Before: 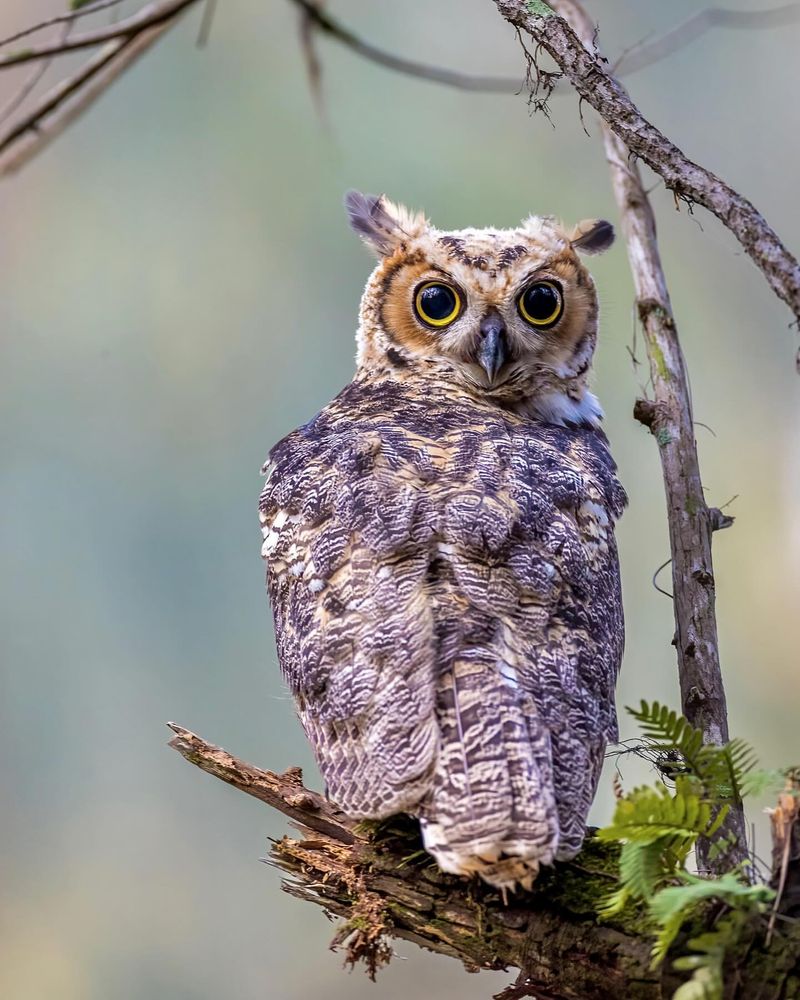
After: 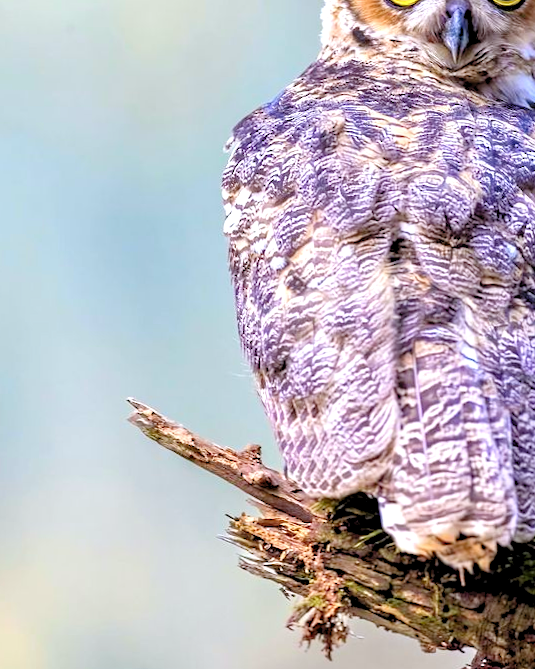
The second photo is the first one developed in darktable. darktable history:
crop and rotate: angle -0.82°, left 3.85%, top 31.828%, right 27.992%
white balance: red 0.976, blue 1.04
levels: levels [0.036, 0.364, 0.827]
